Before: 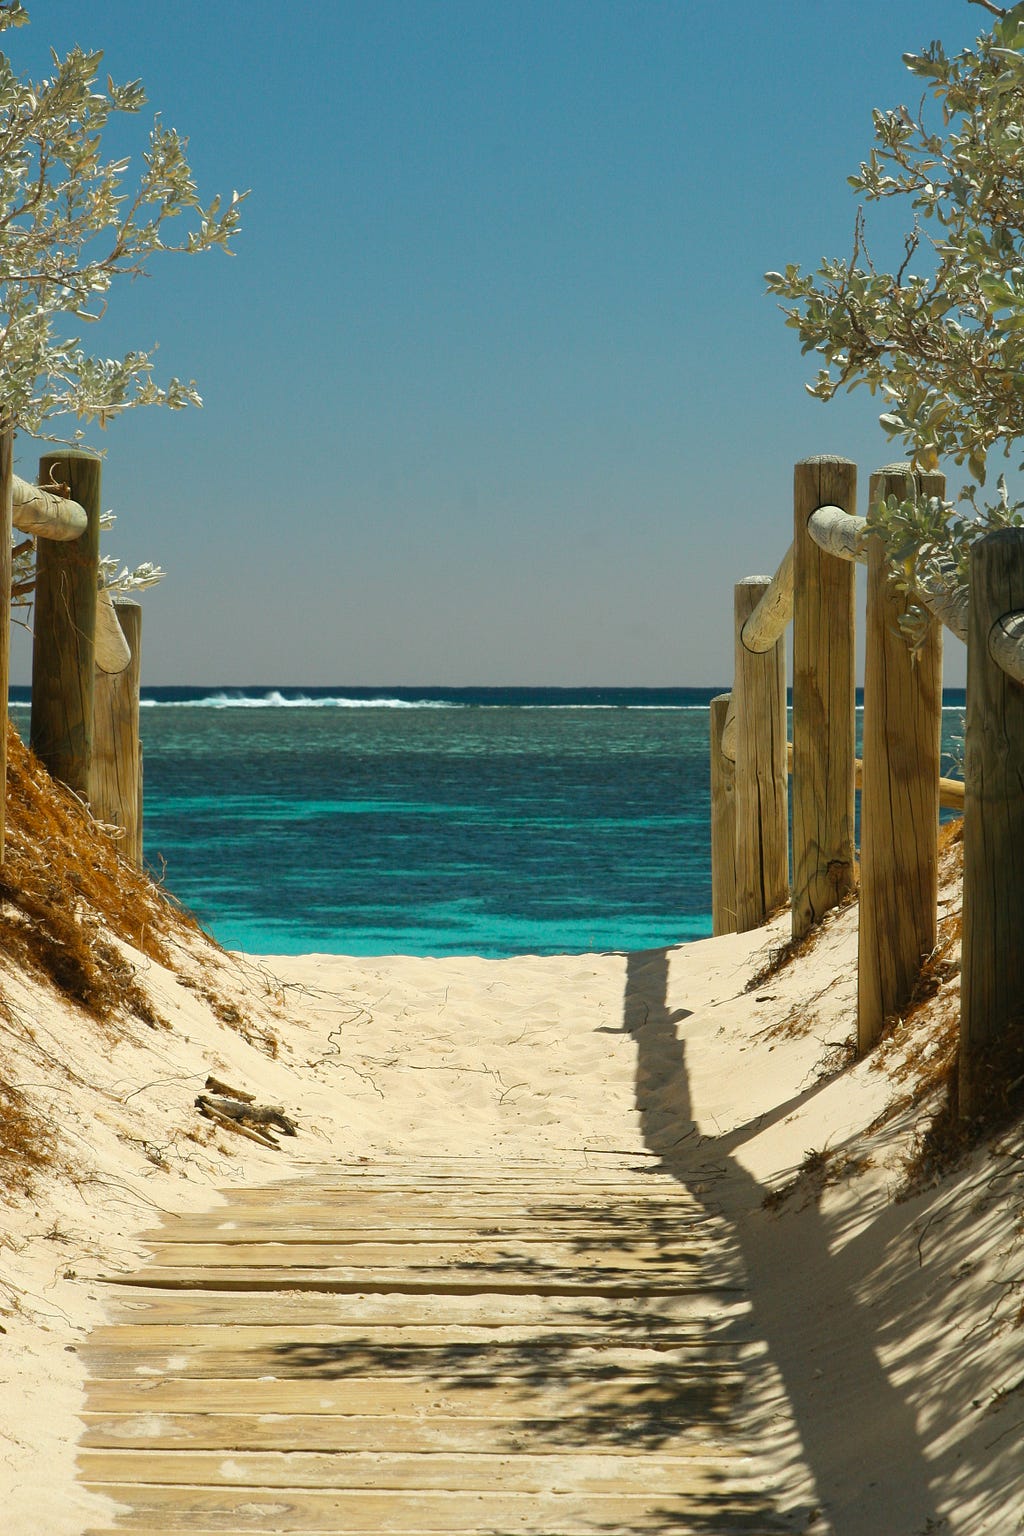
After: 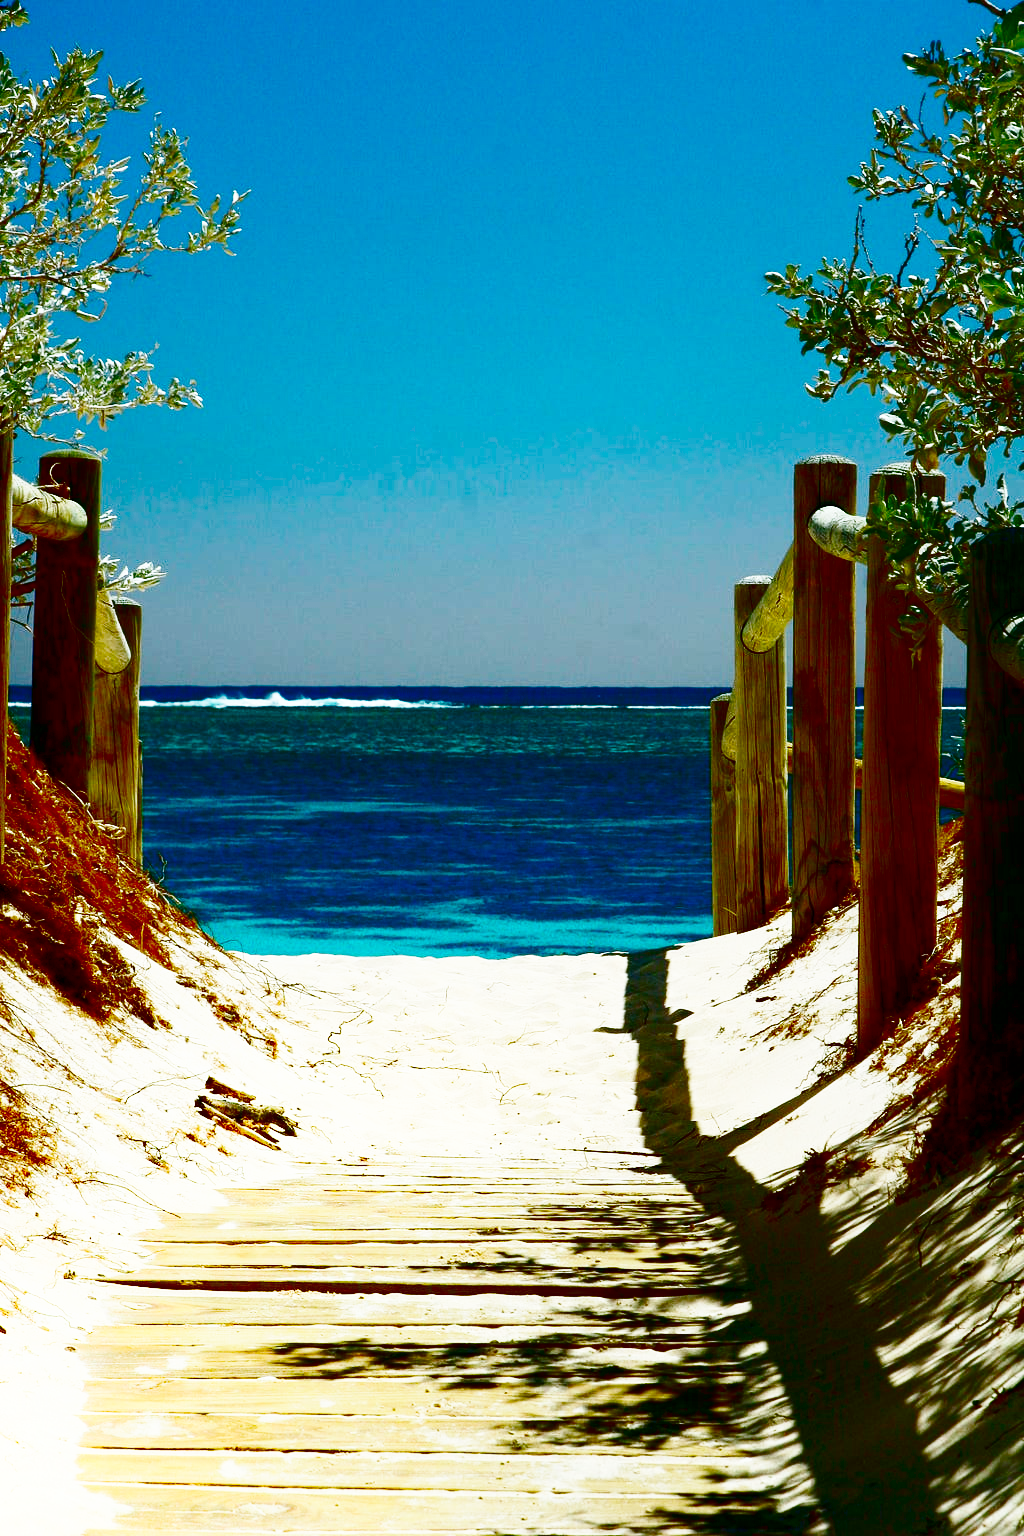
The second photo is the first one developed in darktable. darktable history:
contrast brightness saturation: brightness -0.988, saturation 0.997
color calibration: x 0.37, y 0.382, temperature 4316.1 K
base curve: curves: ch0 [(0, 0) (0.007, 0.004) (0.027, 0.03) (0.046, 0.07) (0.207, 0.54) (0.442, 0.872) (0.673, 0.972) (1, 1)], preserve colors none
shadows and highlights: shadows -41.82, highlights 62.77, soften with gaussian
